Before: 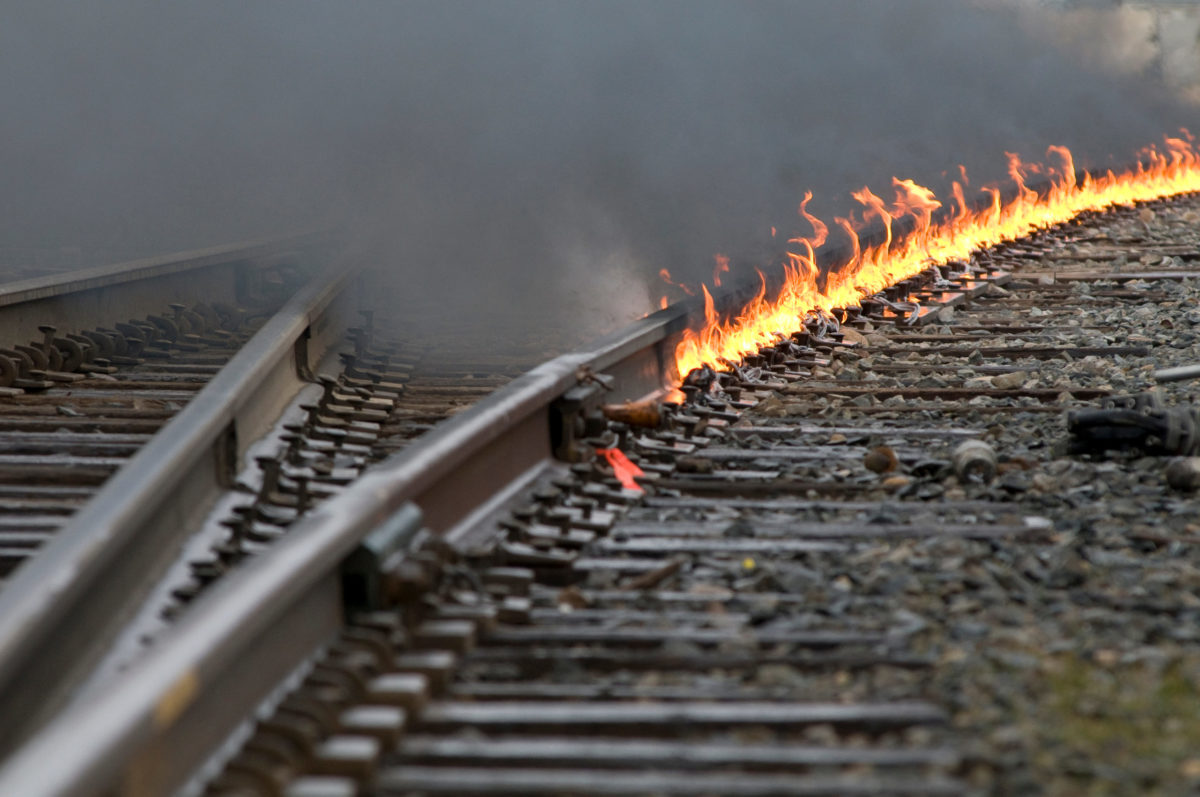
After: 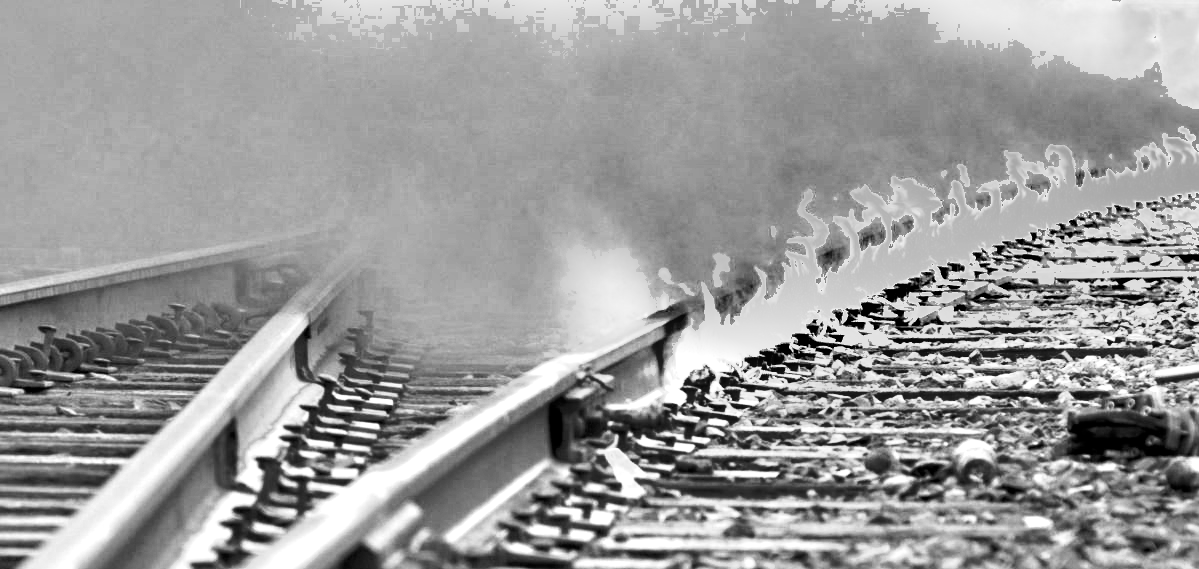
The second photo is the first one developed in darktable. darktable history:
shadows and highlights: shadows 52.42, soften with gaussian
white balance: red 4.26, blue 1.802
monochrome: a -6.99, b 35.61, size 1.4
crop: bottom 28.576%
color balance: mode lift, gamma, gain (sRGB), lift [0.97, 1, 1, 1], gamma [1.03, 1, 1, 1]
